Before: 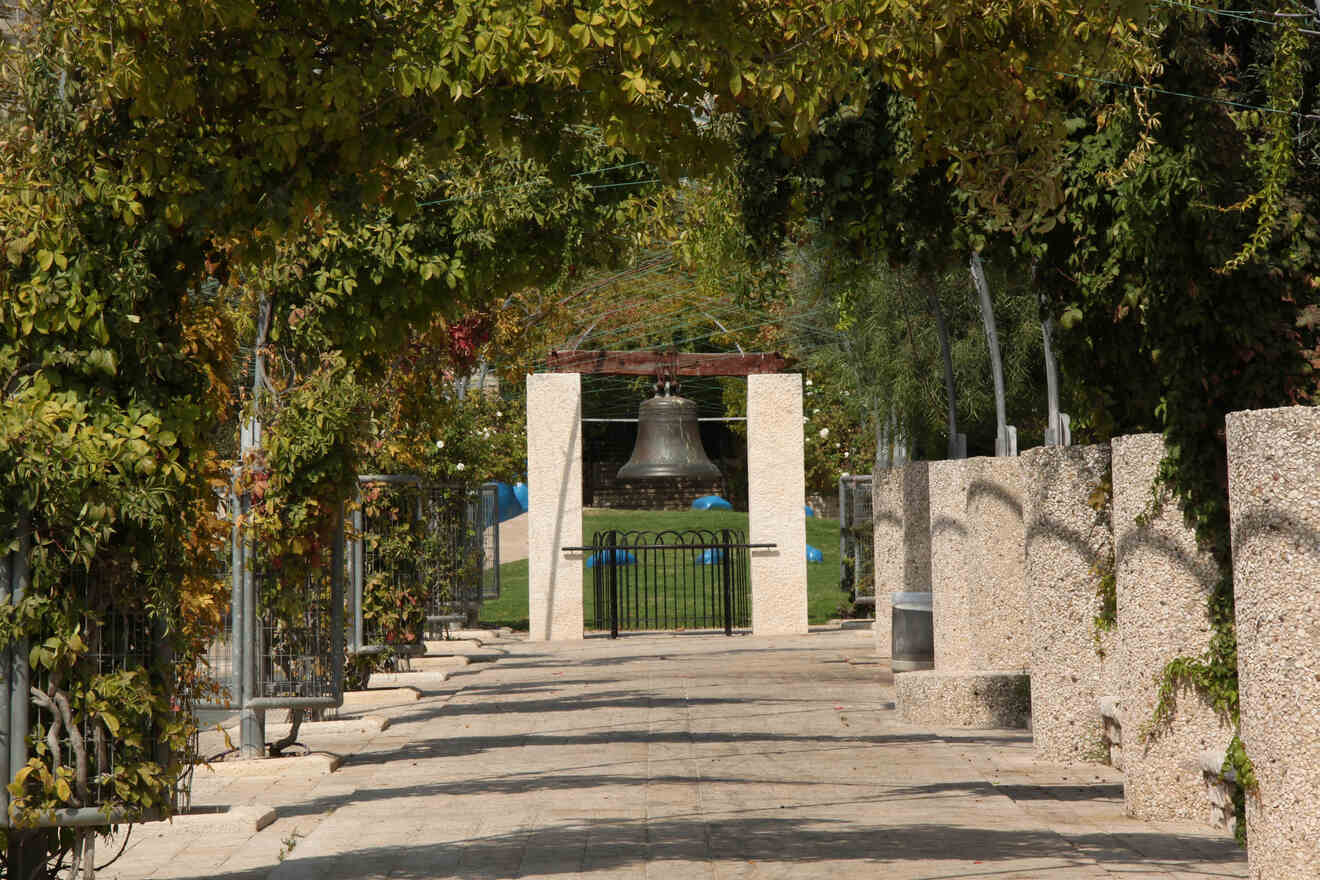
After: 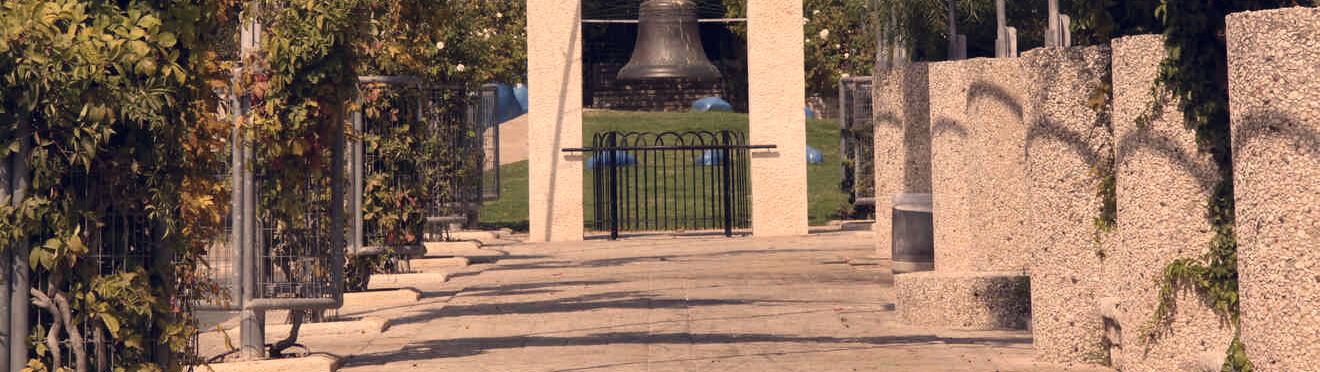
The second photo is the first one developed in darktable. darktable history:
color correction: highlights a* 19.55, highlights b* 26.78, shadows a* 3.38, shadows b* -16.84, saturation 0.738
crop: top 45.361%, bottom 12.27%
